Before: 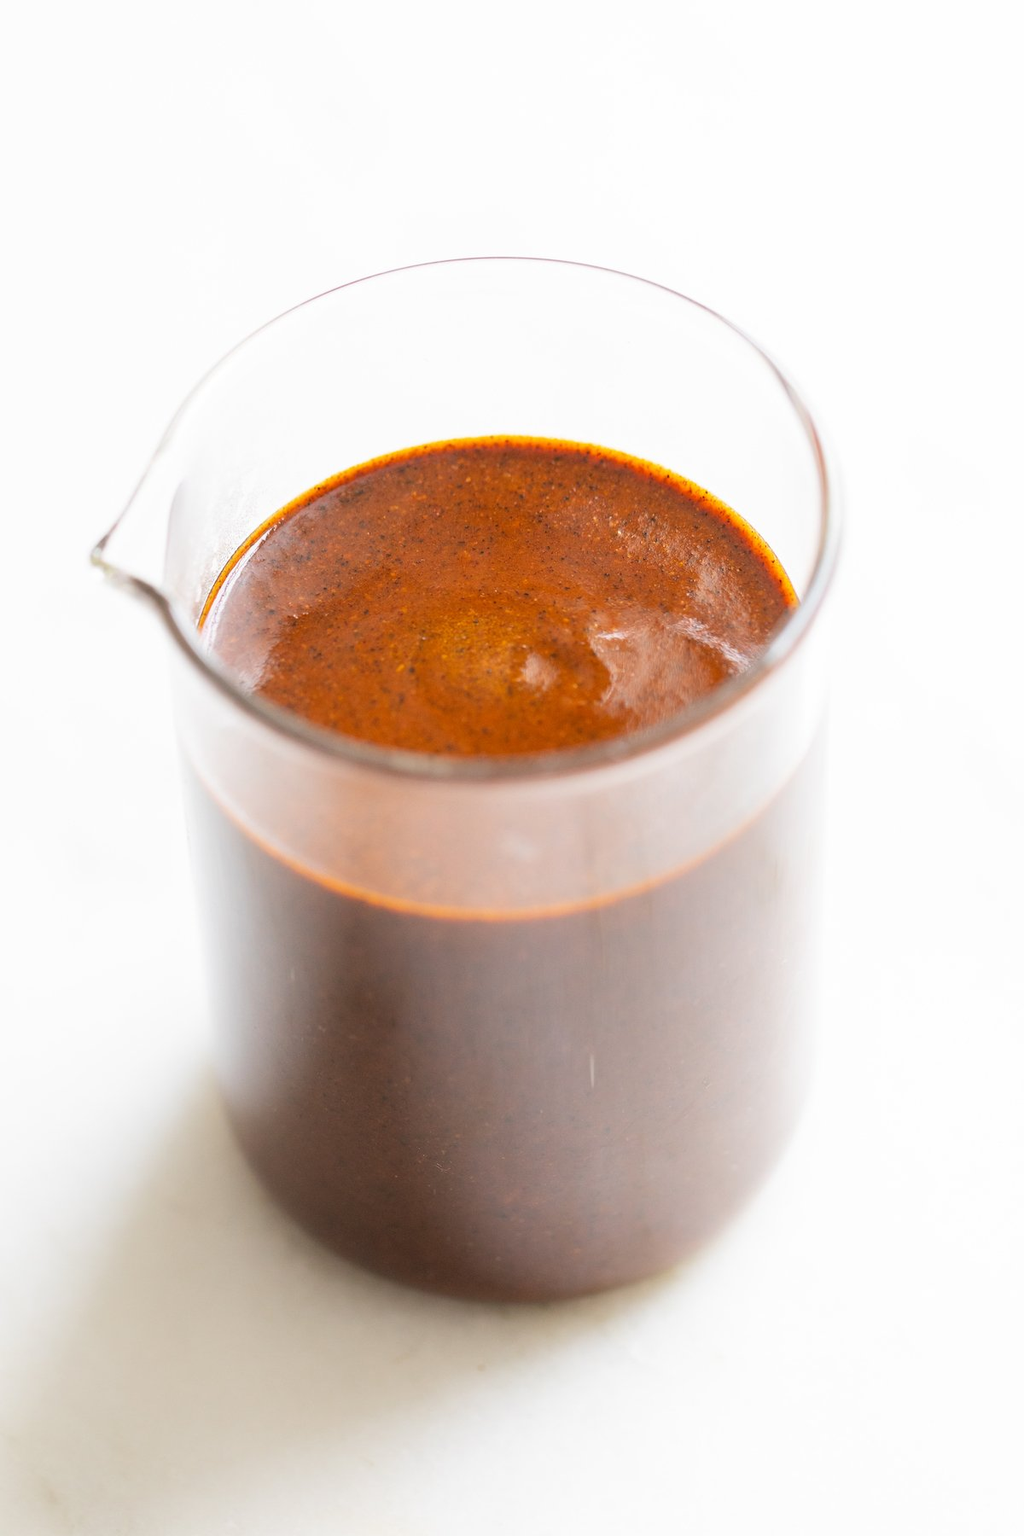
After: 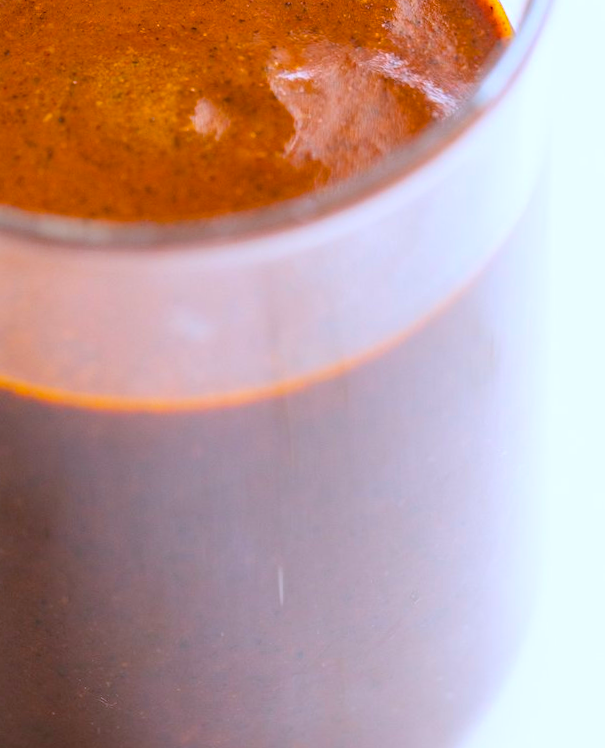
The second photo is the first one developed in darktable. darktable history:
color balance rgb: linear chroma grading › global chroma 15%, perceptual saturation grading › global saturation 30%
crop: left 35.03%, top 36.625%, right 14.663%, bottom 20.057%
color calibration: illuminant as shot in camera, x 0.37, y 0.382, temperature 4313.32 K
rotate and perspective: rotation -1°, crop left 0.011, crop right 0.989, crop top 0.025, crop bottom 0.975
